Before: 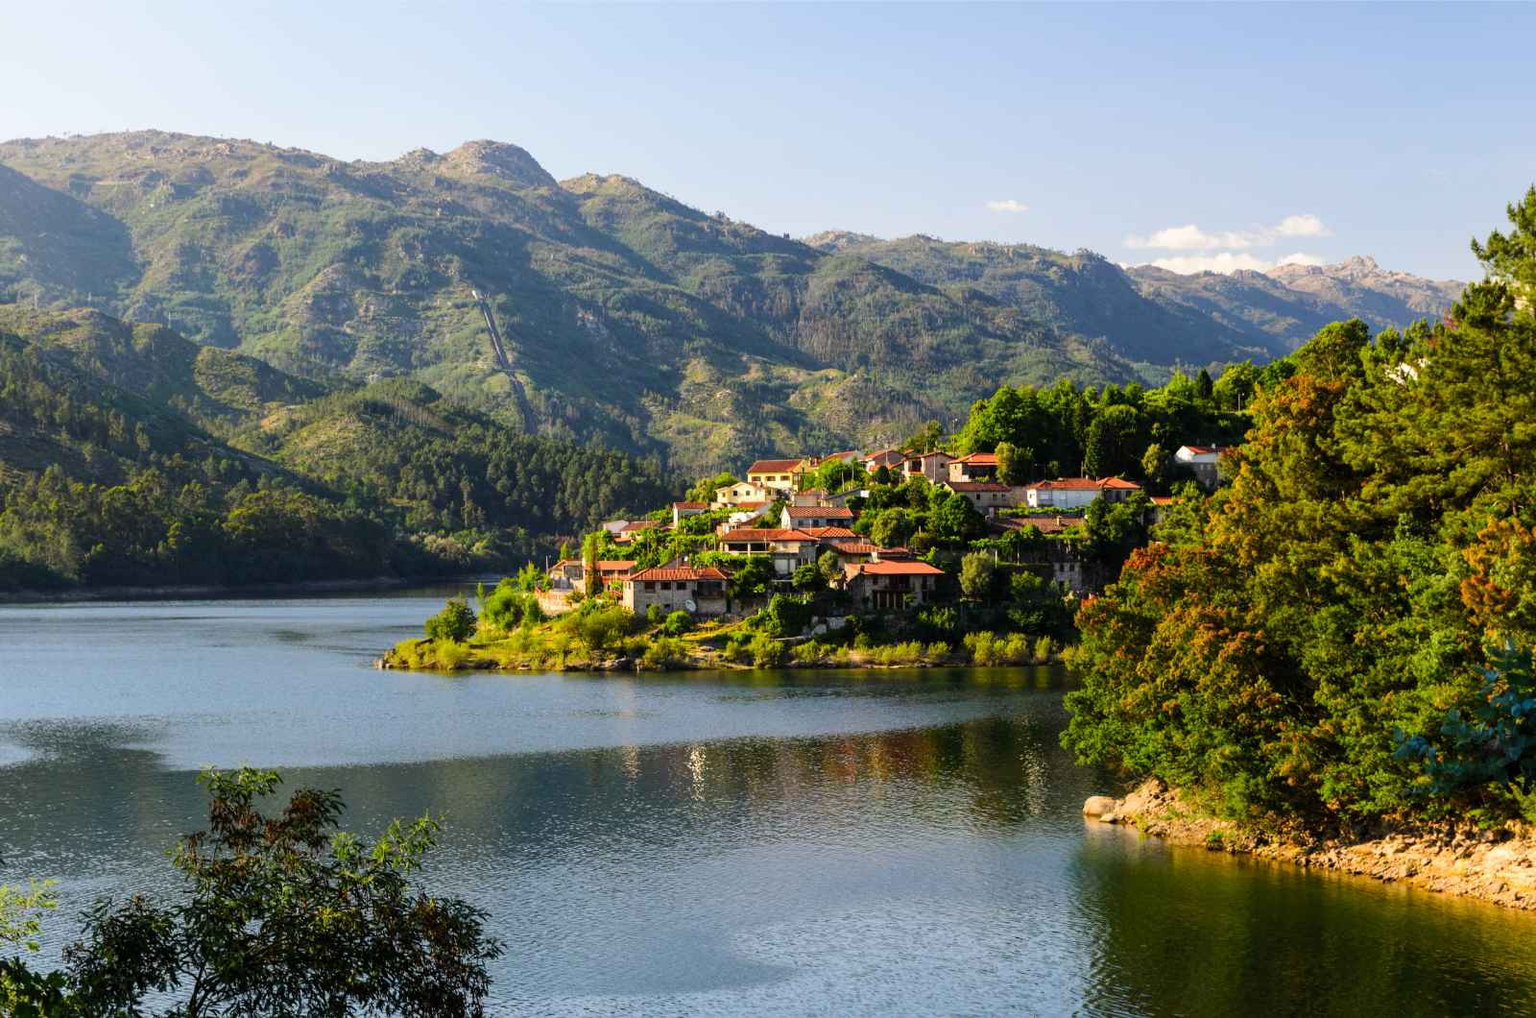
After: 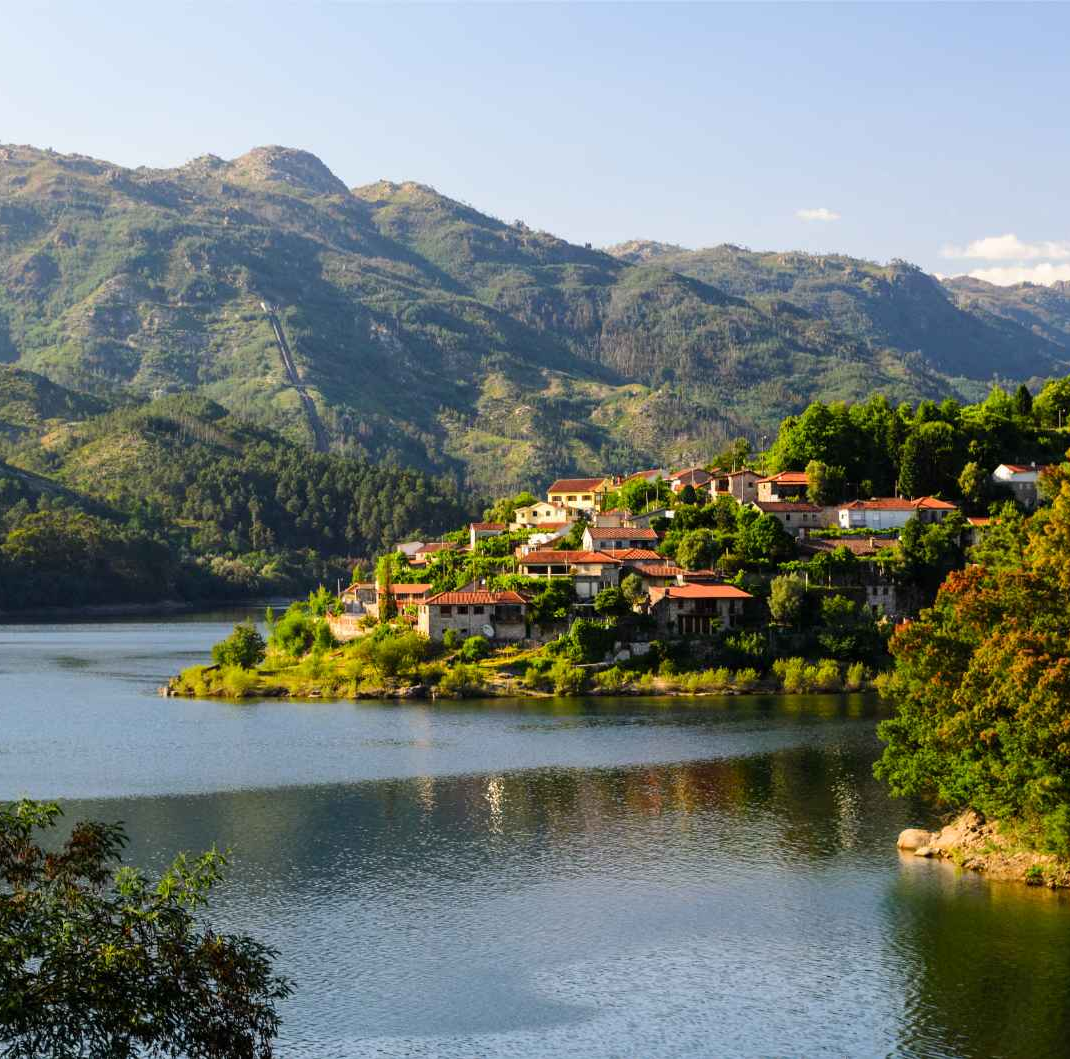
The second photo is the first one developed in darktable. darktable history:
crop and rotate: left 14.481%, right 18.629%
